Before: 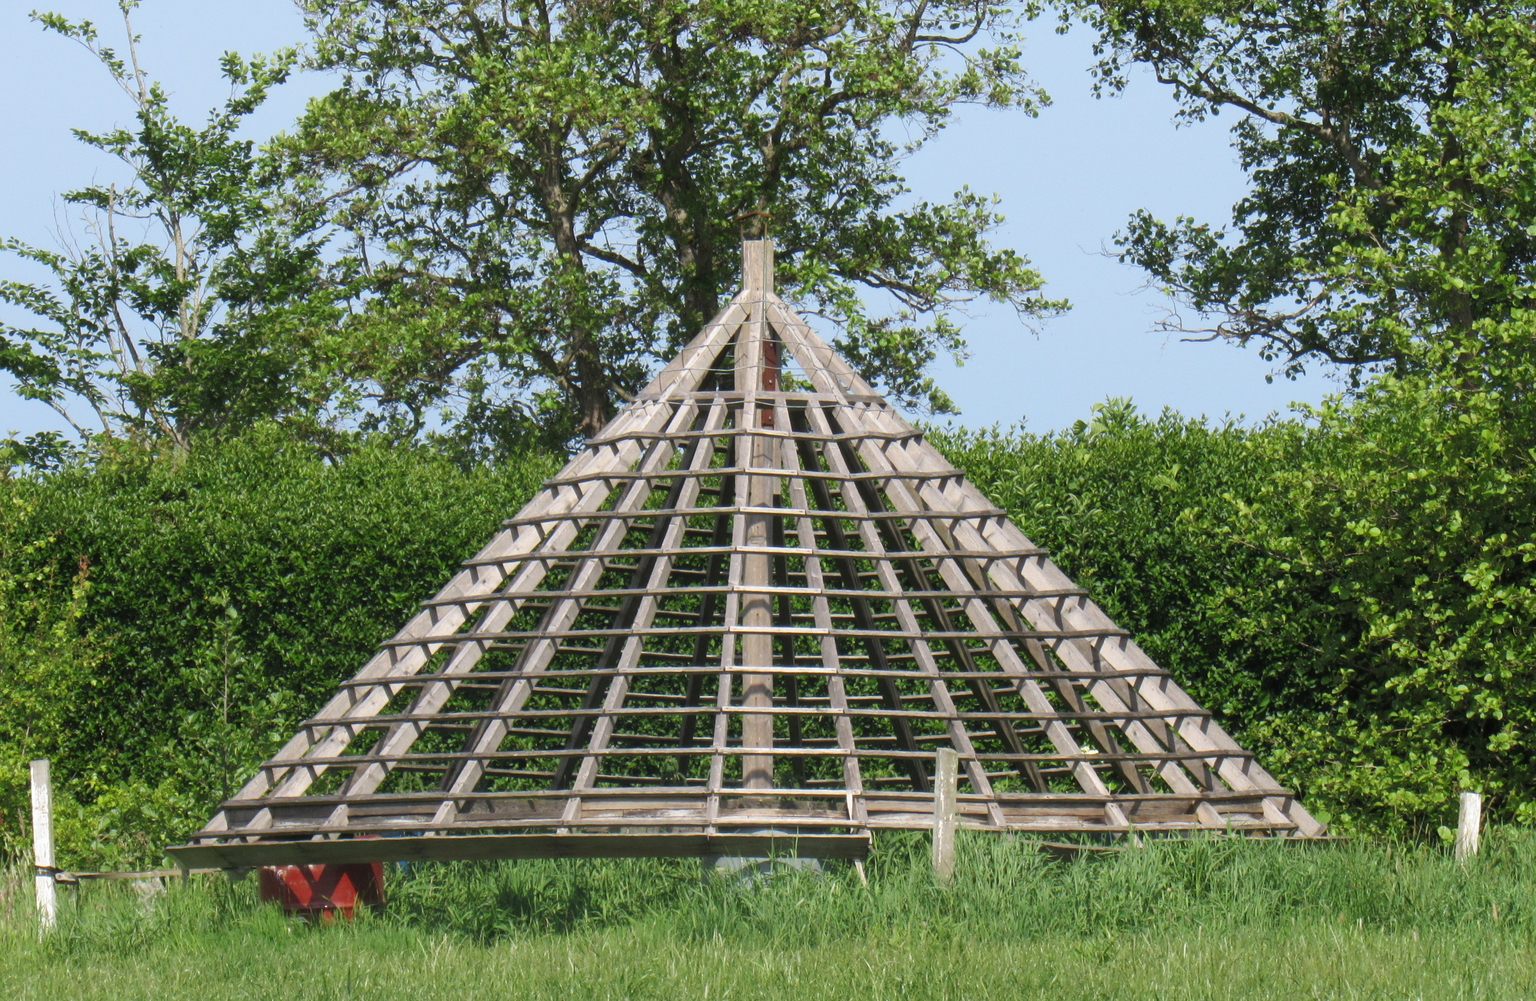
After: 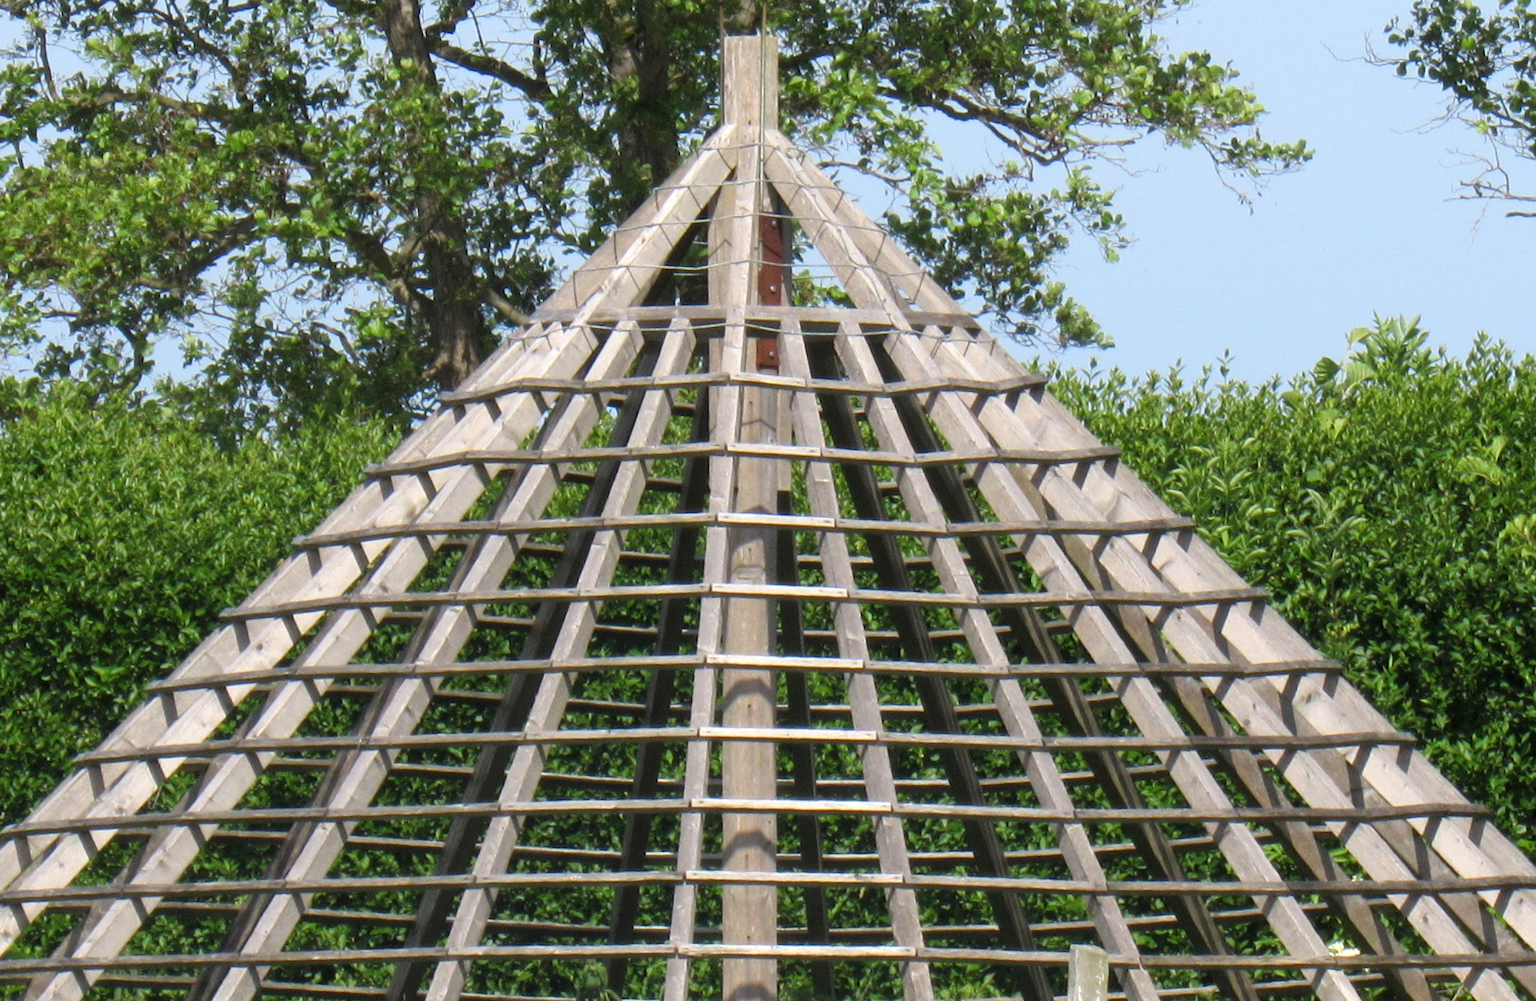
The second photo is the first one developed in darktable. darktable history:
exposure: black level correction 0.002, exposure 0.15 EV, compensate highlight preservation false
crop and rotate: left 22.13%, top 22.054%, right 22.026%, bottom 22.102%
